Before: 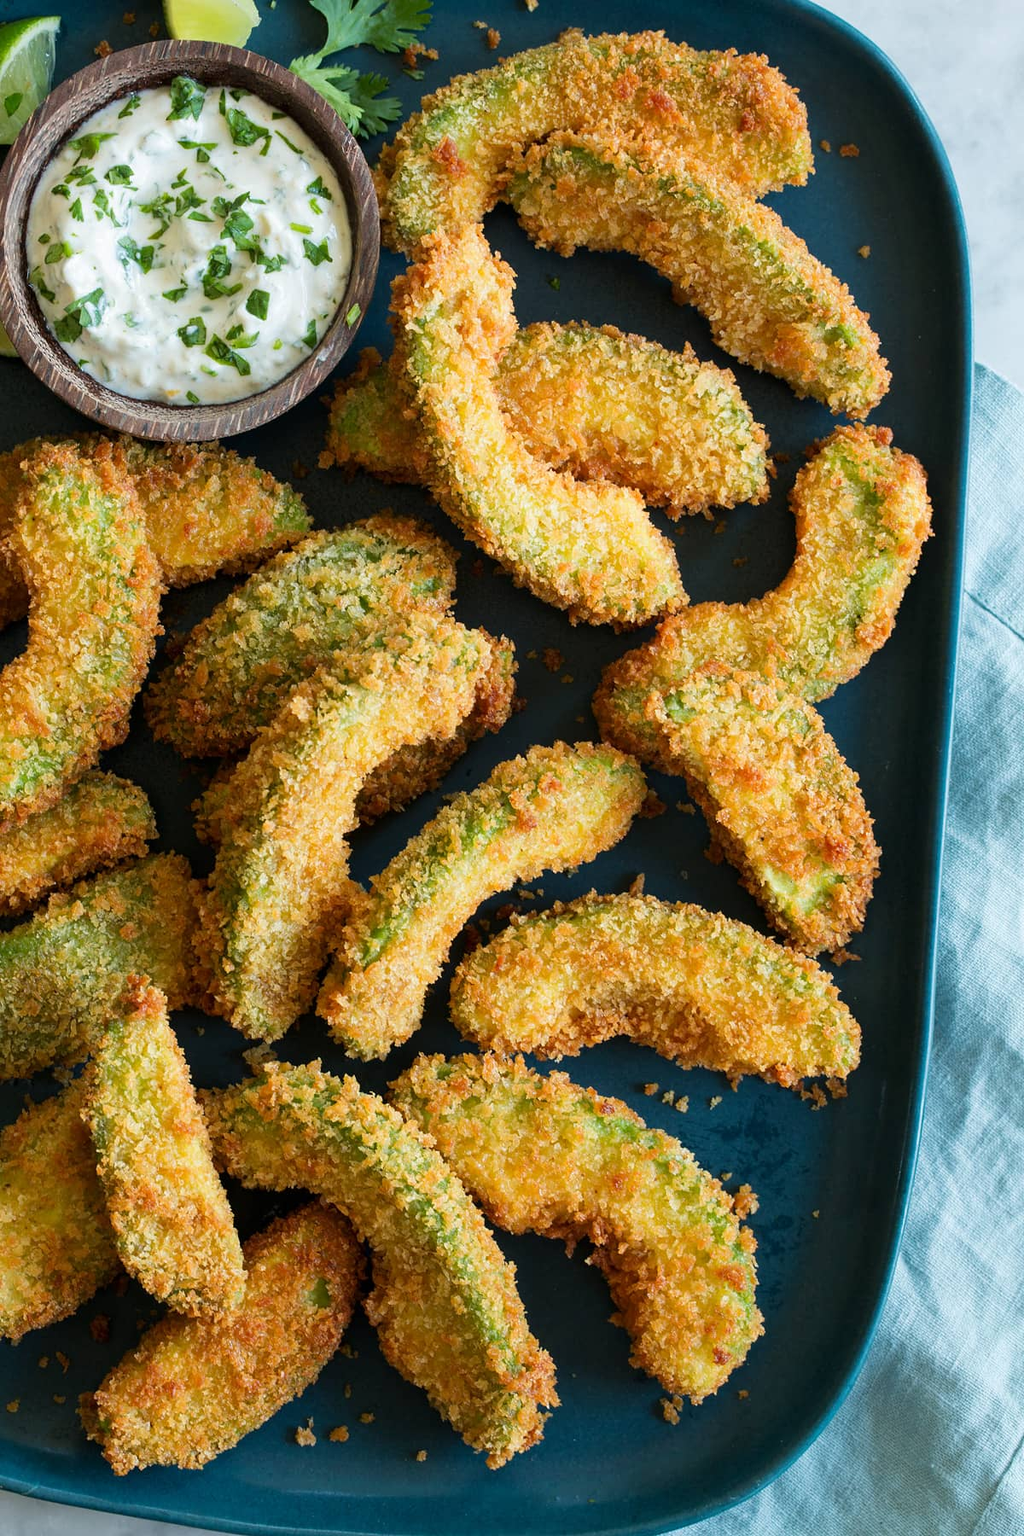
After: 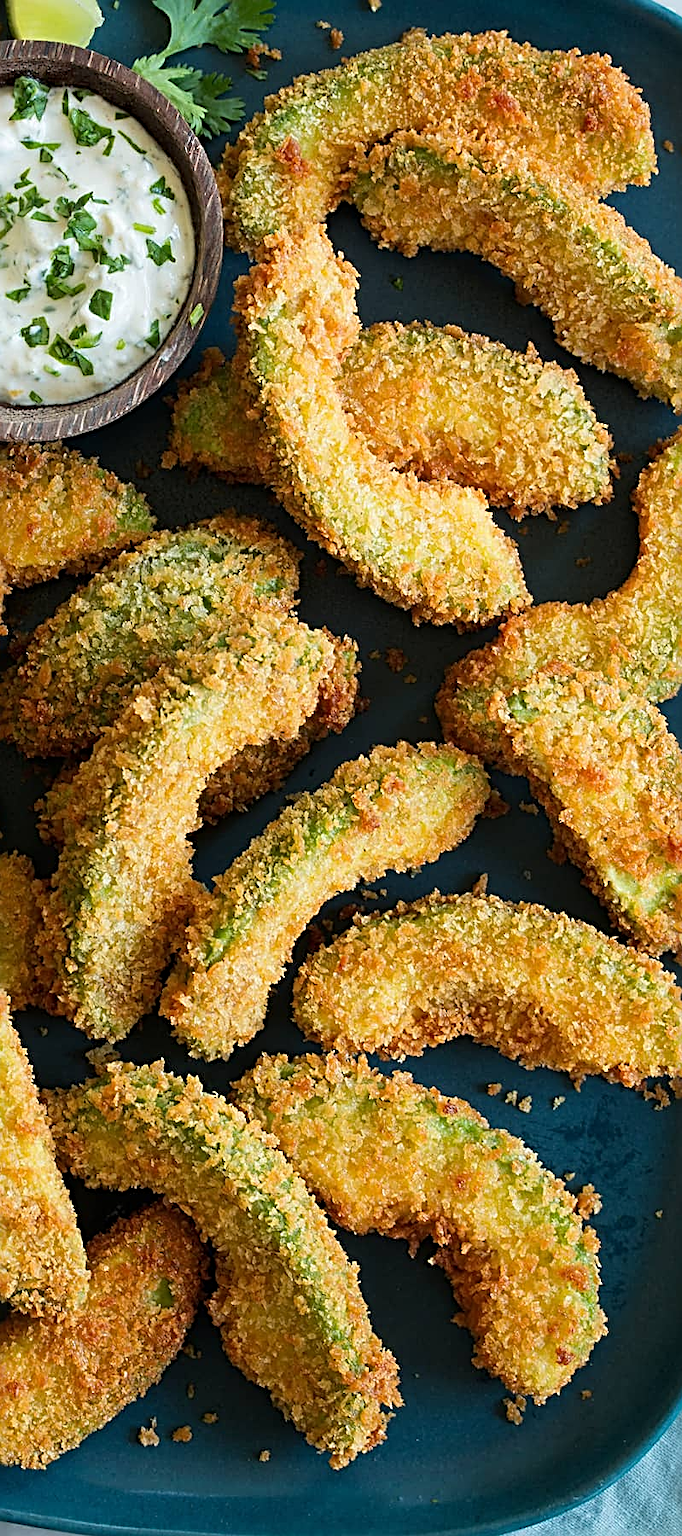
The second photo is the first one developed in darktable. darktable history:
sharpen: radius 3.038, amount 0.762
crop and rotate: left 15.402%, right 17.89%
